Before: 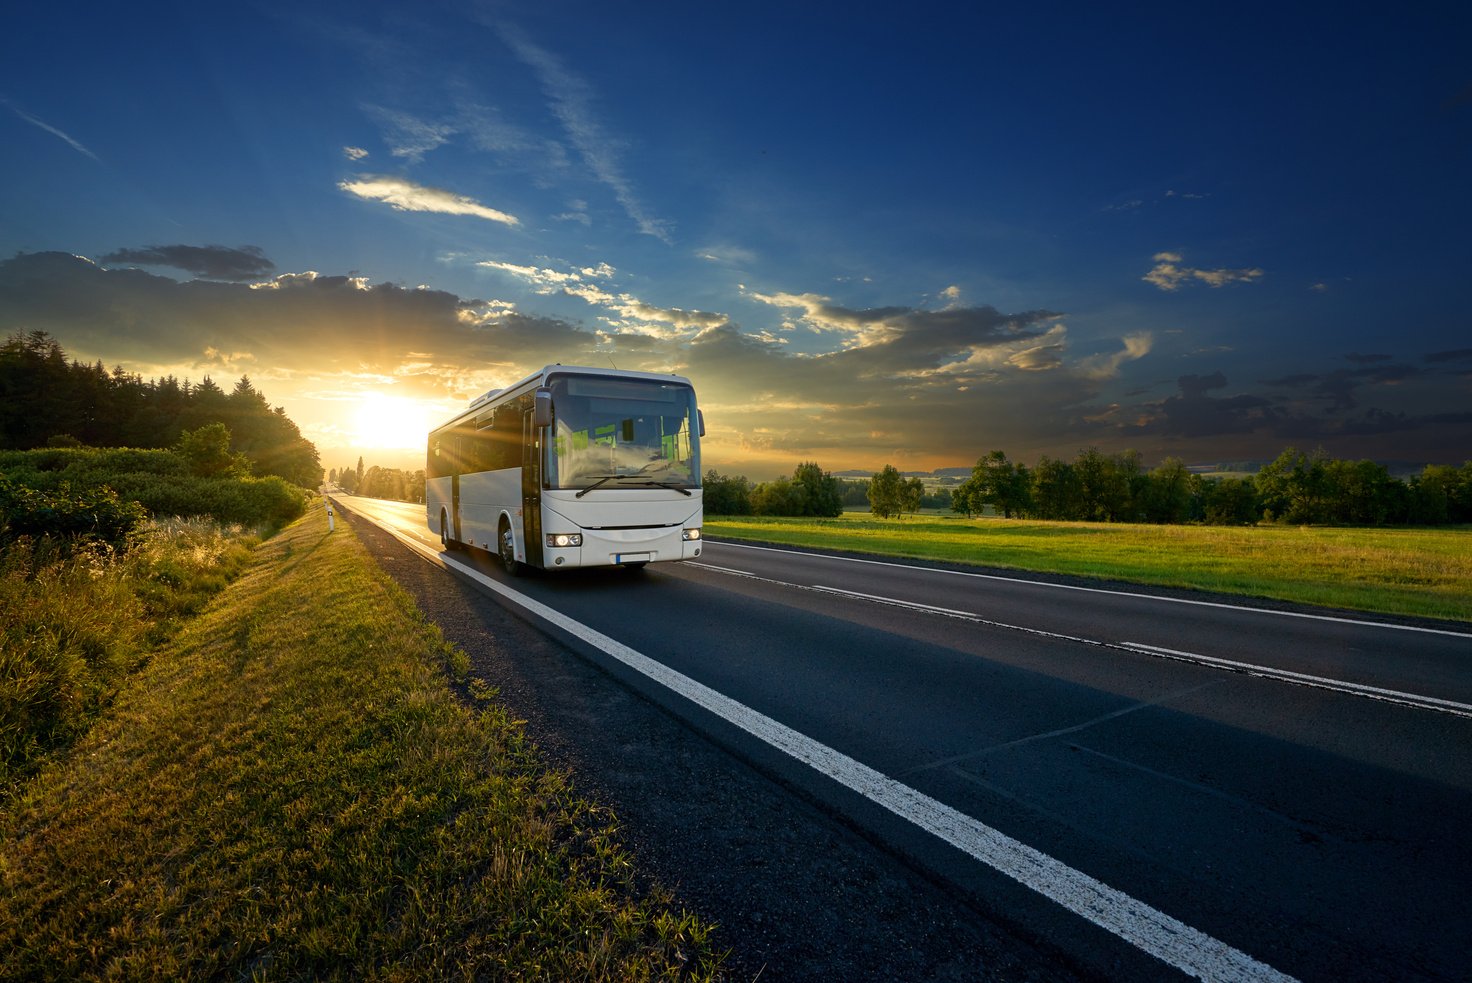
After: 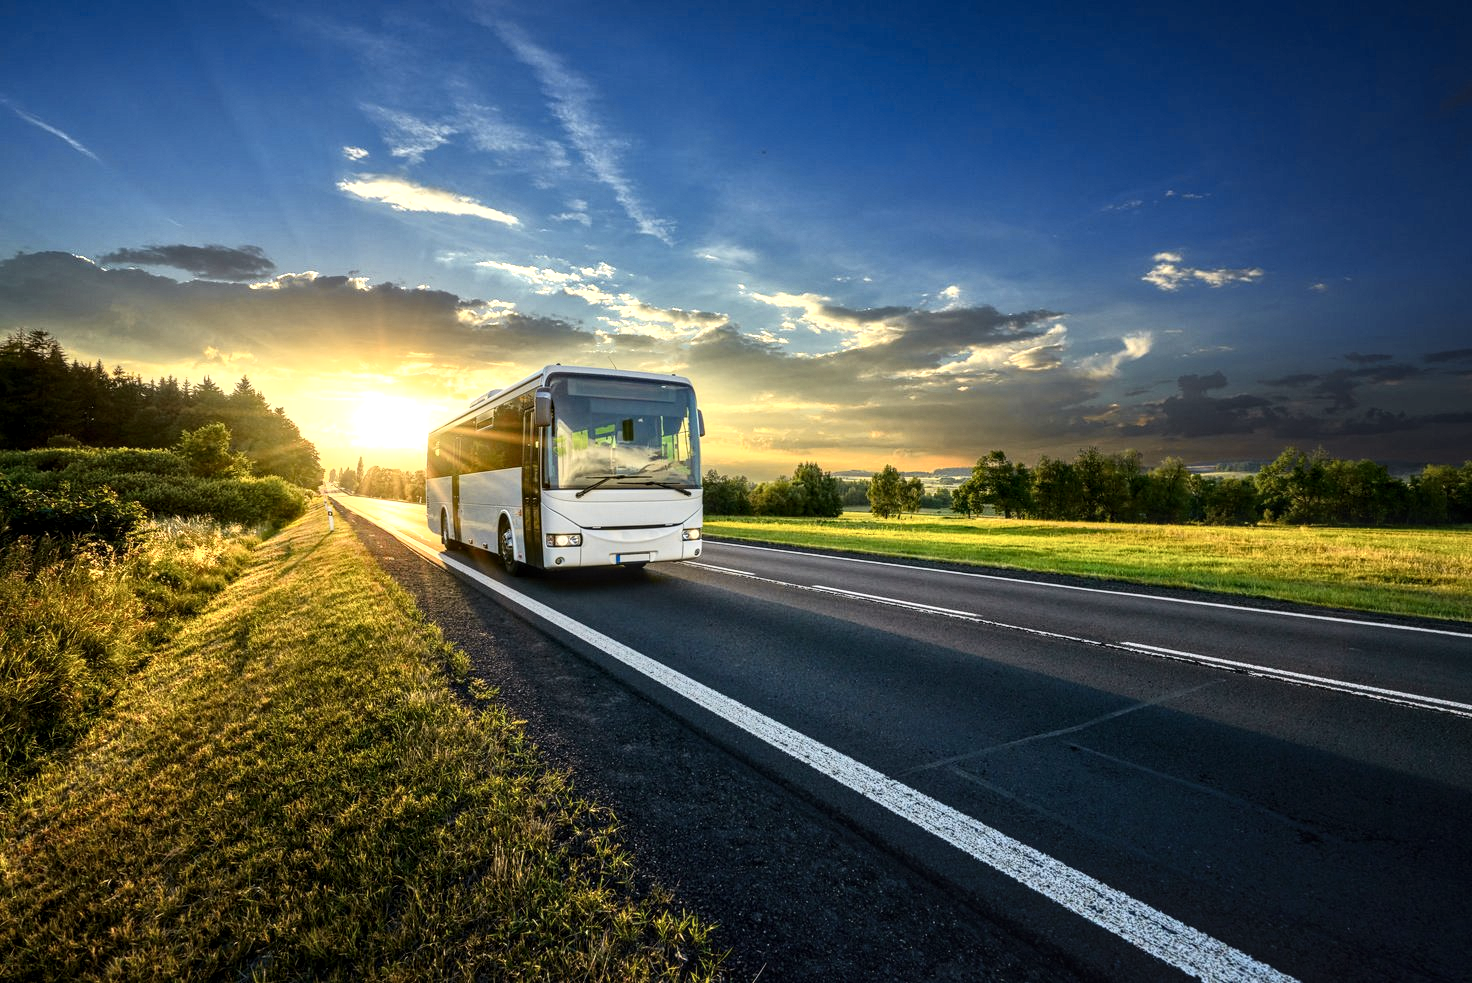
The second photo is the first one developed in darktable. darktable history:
tone equalizer: -8 EV 0.011 EV, -7 EV -0.036 EV, -6 EV 0.022 EV, -5 EV 0.04 EV, -4 EV 0.299 EV, -3 EV 0.615 EV, -2 EV 0.588 EV, -1 EV 0.182 EV, +0 EV 0.024 EV
local contrast: highlights 22%, detail 150%
tone curve: curves: ch0 [(0, 0.038) (0.193, 0.212) (0.461, 0.502) (0.629, 0.731) (0.838, 0.916) (1, 0.967)]; ch1 [(0, 0) (0.35, 0.356) (0.45, 0.453) (0.504, 0.503) (0.532, 0.524) (0.558, 0.559) (0.735, 0.762) (1, 1)]; ch2 [(0, 0) (0.281, 0.266) (0.456, 0.469) (0.5, 0.5) (0.533, 0.545) (0.606, 0.607) (0.646, 0.654) (1, 1)], color space Lab, independent channels
exposure: exposure 0.128 EV, compensate exposure bias true, compensate highlight preservation false
